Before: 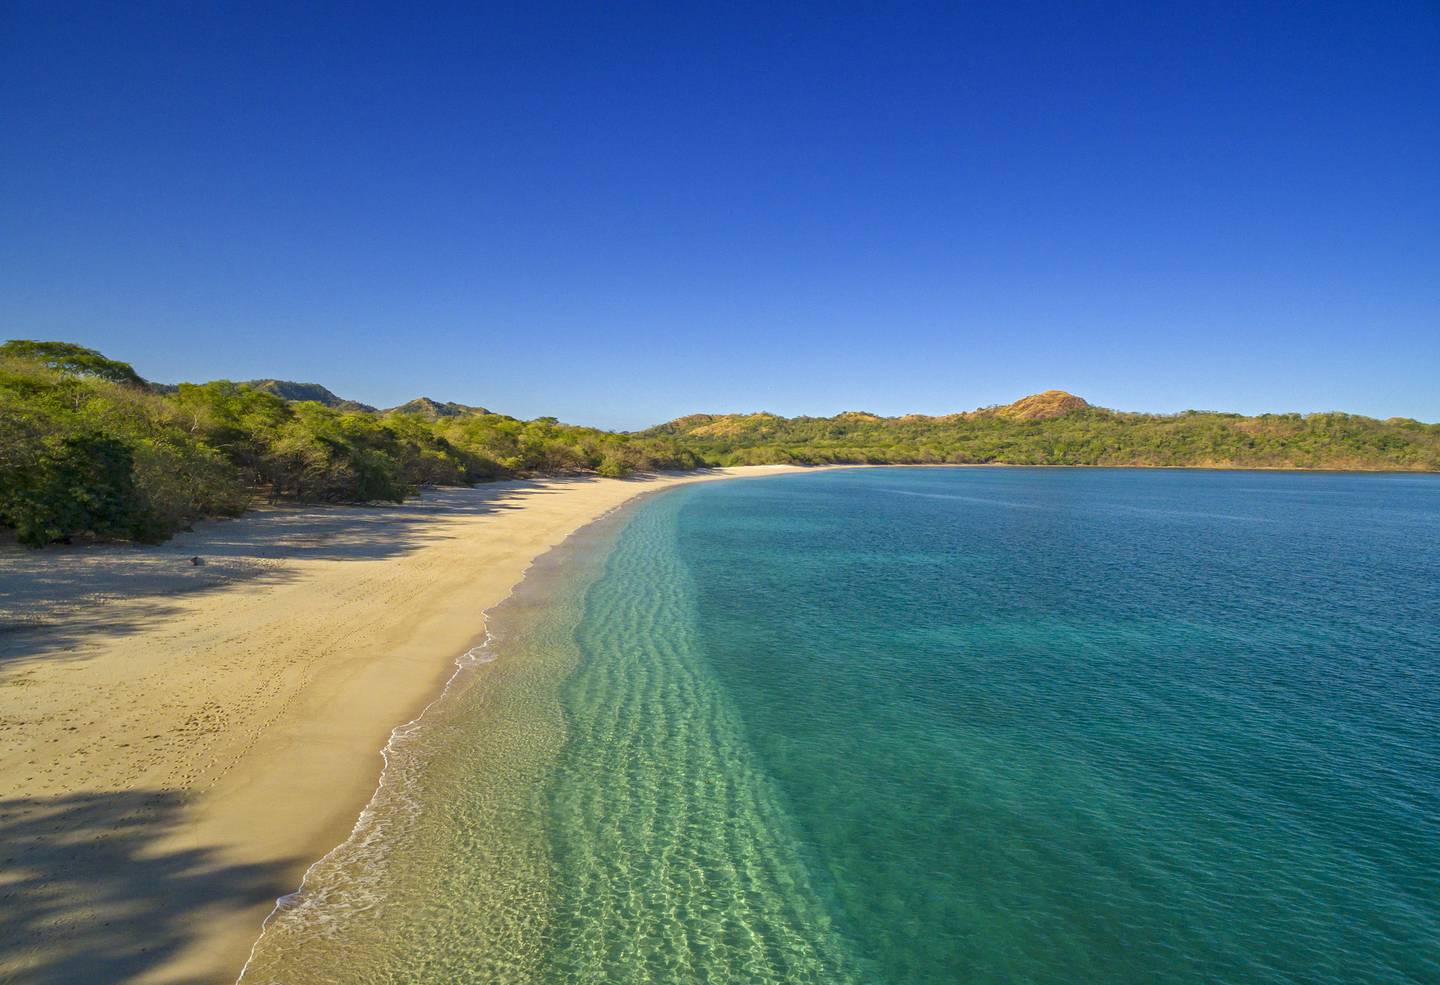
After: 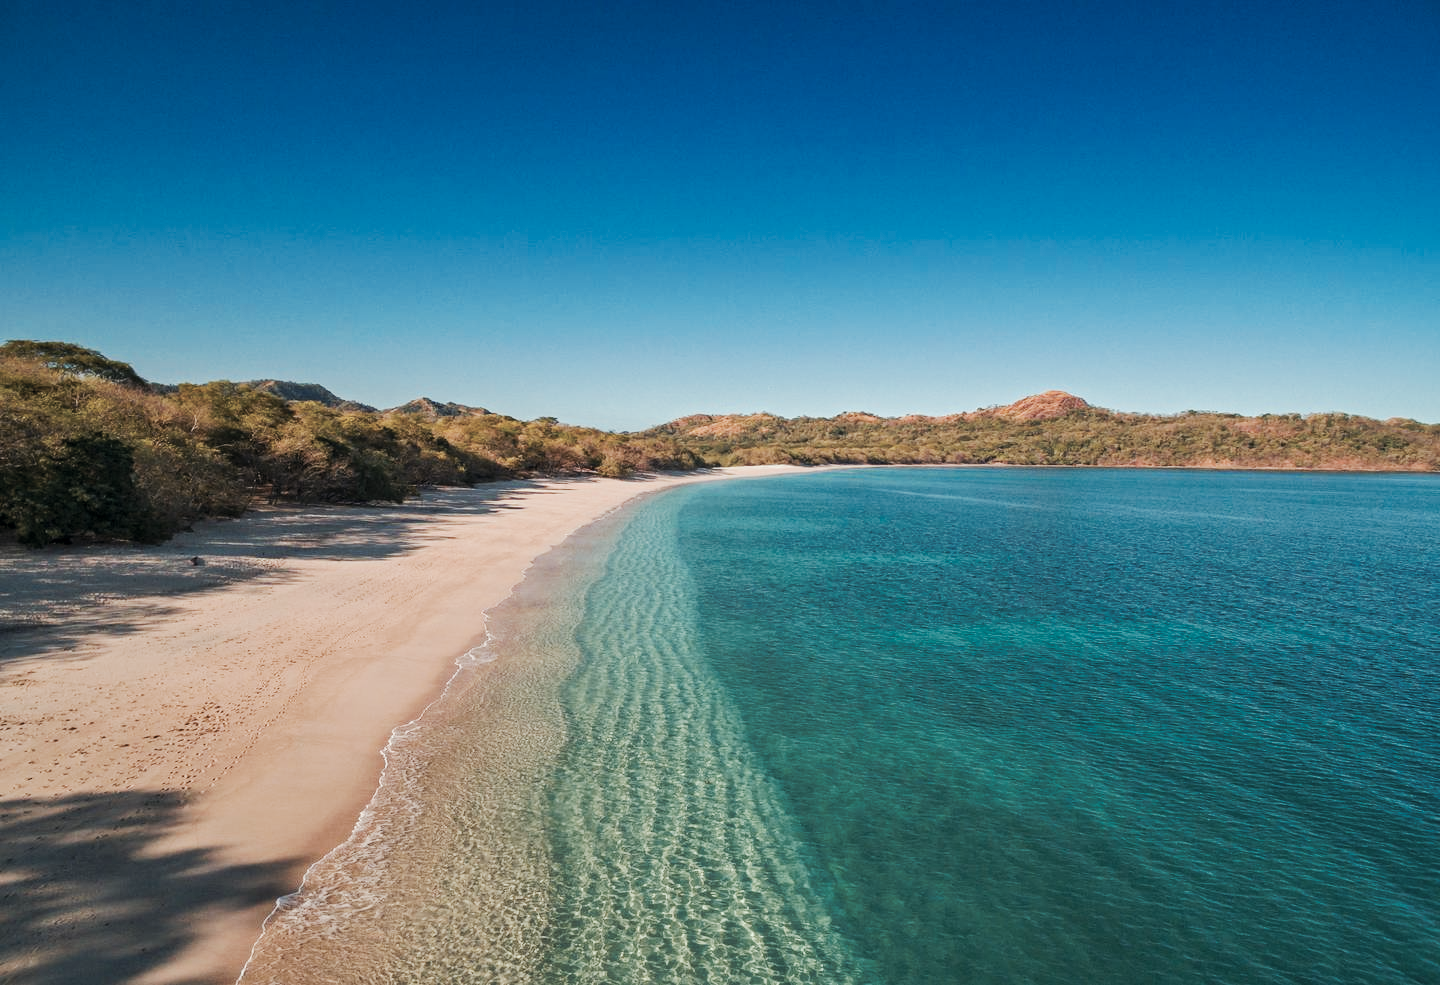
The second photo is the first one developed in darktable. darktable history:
tone curve: curves: ch0 [(0, 0) (0.003, 0.005) (0.011, 0.011) (0.025, 0.022) (0.044, 0.035) (0.069, 0.051) (0.1, 0.073) (0.136, 0.106) (0.177, 0.147) (0.224, 0.195) (0.277, 0.253) (0.335, 0.315) (0.399, 0.388) (0.468, 0.488) (0.543, 0.586) (0.623, 0.685) (0.709, 0.764) (0.801, 0.838) (0.898, 0.908) (1, 1)], preserve colors none
color look up table: target L [94.72, 90.9, 85.82, 86.88, 78.56, 64.62, 62.89, 56.91, 45.89, 24.51, 200.35, 72.23, 68.08, 66.91, 65.26, 56.33, 55.69, 42.1, 44.58, 41.24, 35, 29.63, 22.29, 18.65, 2.658, 90.46, 78.85, 72.62, 52.43, 51.33, 53.66, 52.32, 43.49, 39.23, 33.5, 41.02, 30.01, 16.33, 12.11, 1.4, 92.96, 93.34, 77.65, 76.09, 67.21, 58.97, 56.57, 42.19, 12.53], target a [-2.583, 3.279, -7.78, -15.11, -6.185, -16.27, -17.68, -2.413, -9.024, -7.818, 0, 18.56, 28.97, 12.1, 9.288, 44.94, 36.32, 51.71, 24.75, 21.69, 46, 12.97, 37.44, 30.81, 9.924, 6.677, 3.708, 30.58, 54.93, 54.31, 28.79, -8.803, 21.53, 9.085, 41.83, -1.129, 40.24, 30.08, 22.93, 4.528, -7.736, -17.31, -20.04, -21.55, -20.73, -17.42, -5.956, -2.988, -2.797], target b [7.929, 36.95, 26.85, 9.411, 10.19, 19.93, 1.573, 23.13, 5.015, 11.84, 0, 35.4, 15.69, 20.1, 2.249, 10.84, 31.14, 7.486, 9.834, 25.13, 36.04, 17.11, 13.15, 23.09, 3.521, -0.464, -12.1, -16.65, -20.47, -9.271, -9.295, -34.81, -27.77, -47.99, -10.94, -27.48, -49.56, -23.79, -44.23, -19.27, -1.134, -3.129, -15.38, -6.613, -28.11, -9.595, -14.47, -1.536, -6.539], num patches 49
